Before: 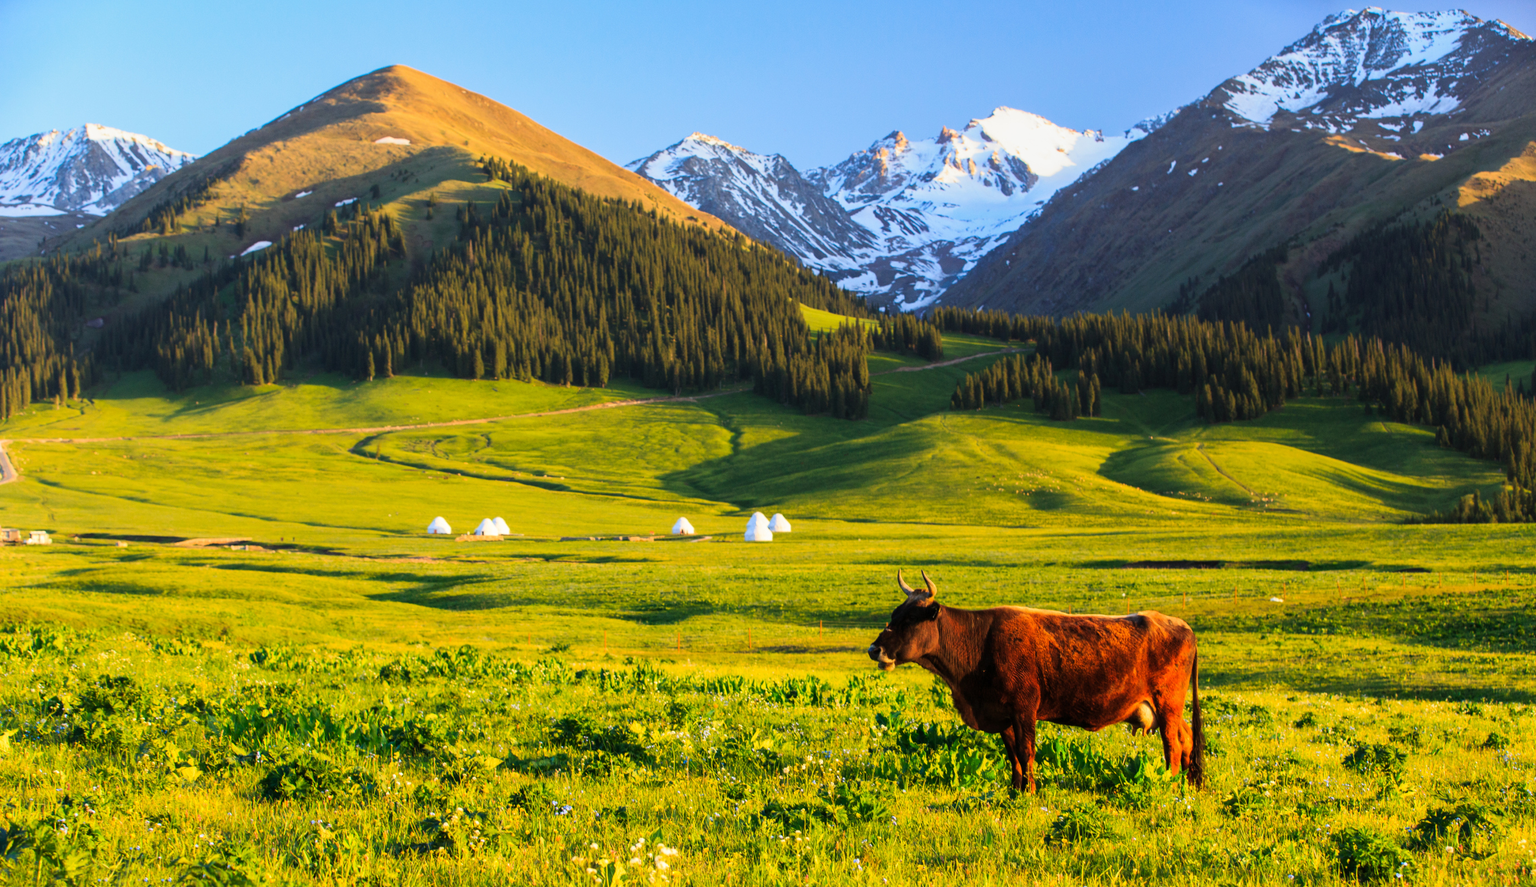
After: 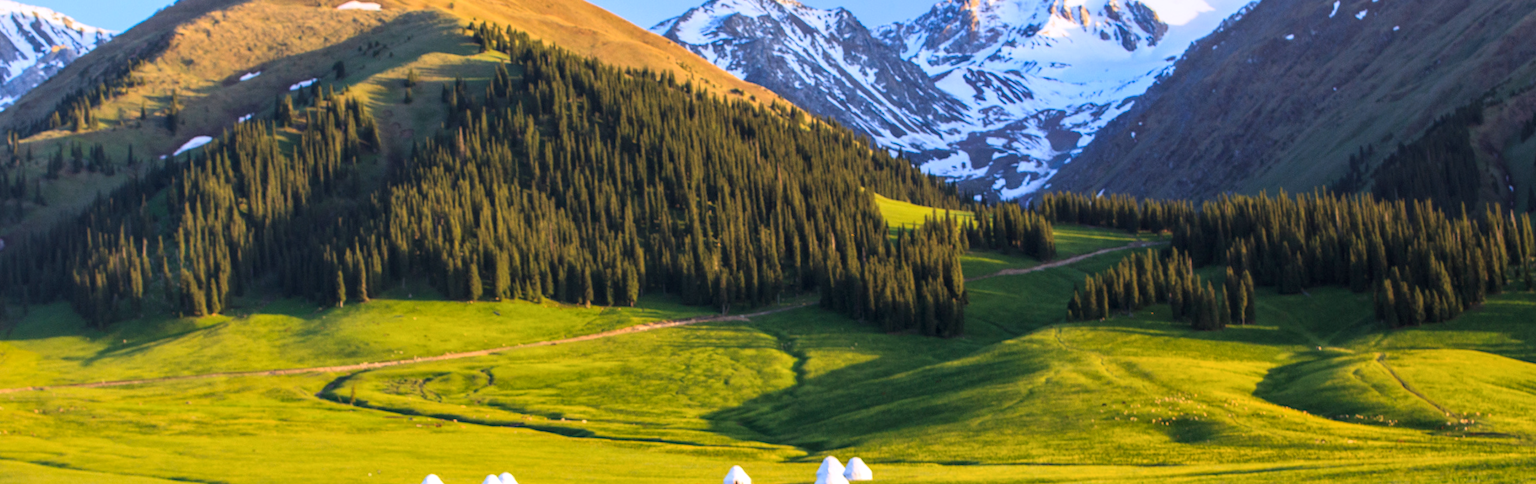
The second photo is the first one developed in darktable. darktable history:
rotate and perspective: rotation -1.75°, automatic cropping off
crop: left 7.036%, top 18.398%, right 14.379%, bottom 40.043%
white balance: red 1.004, blue 1.096
local contrast: on, module defaults
